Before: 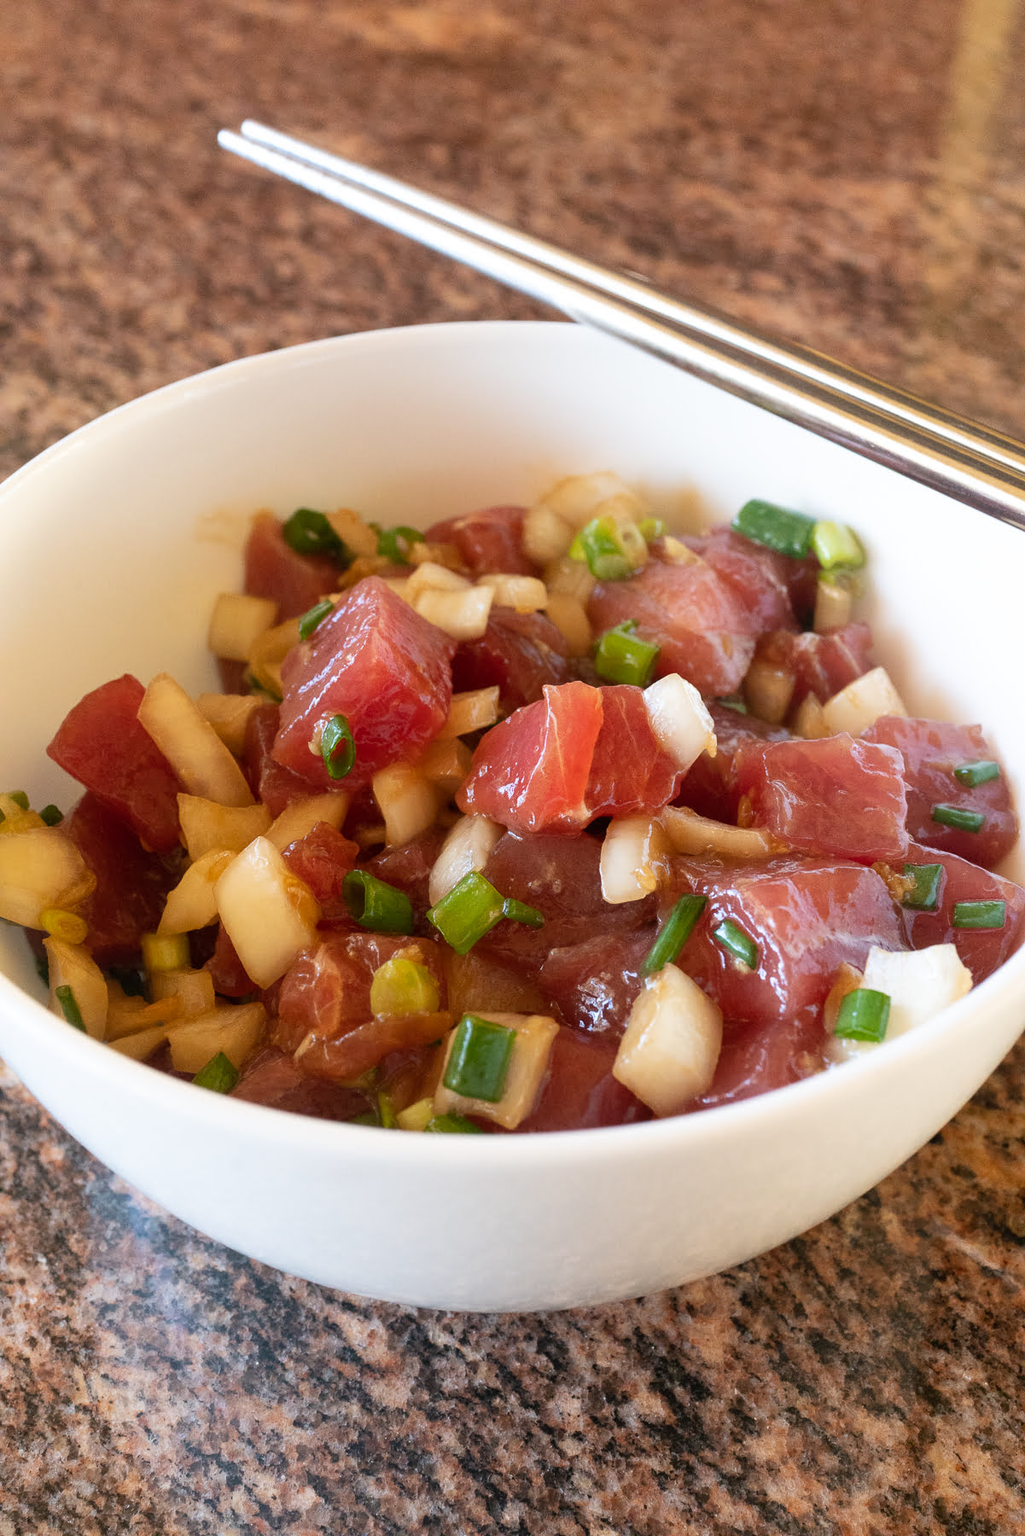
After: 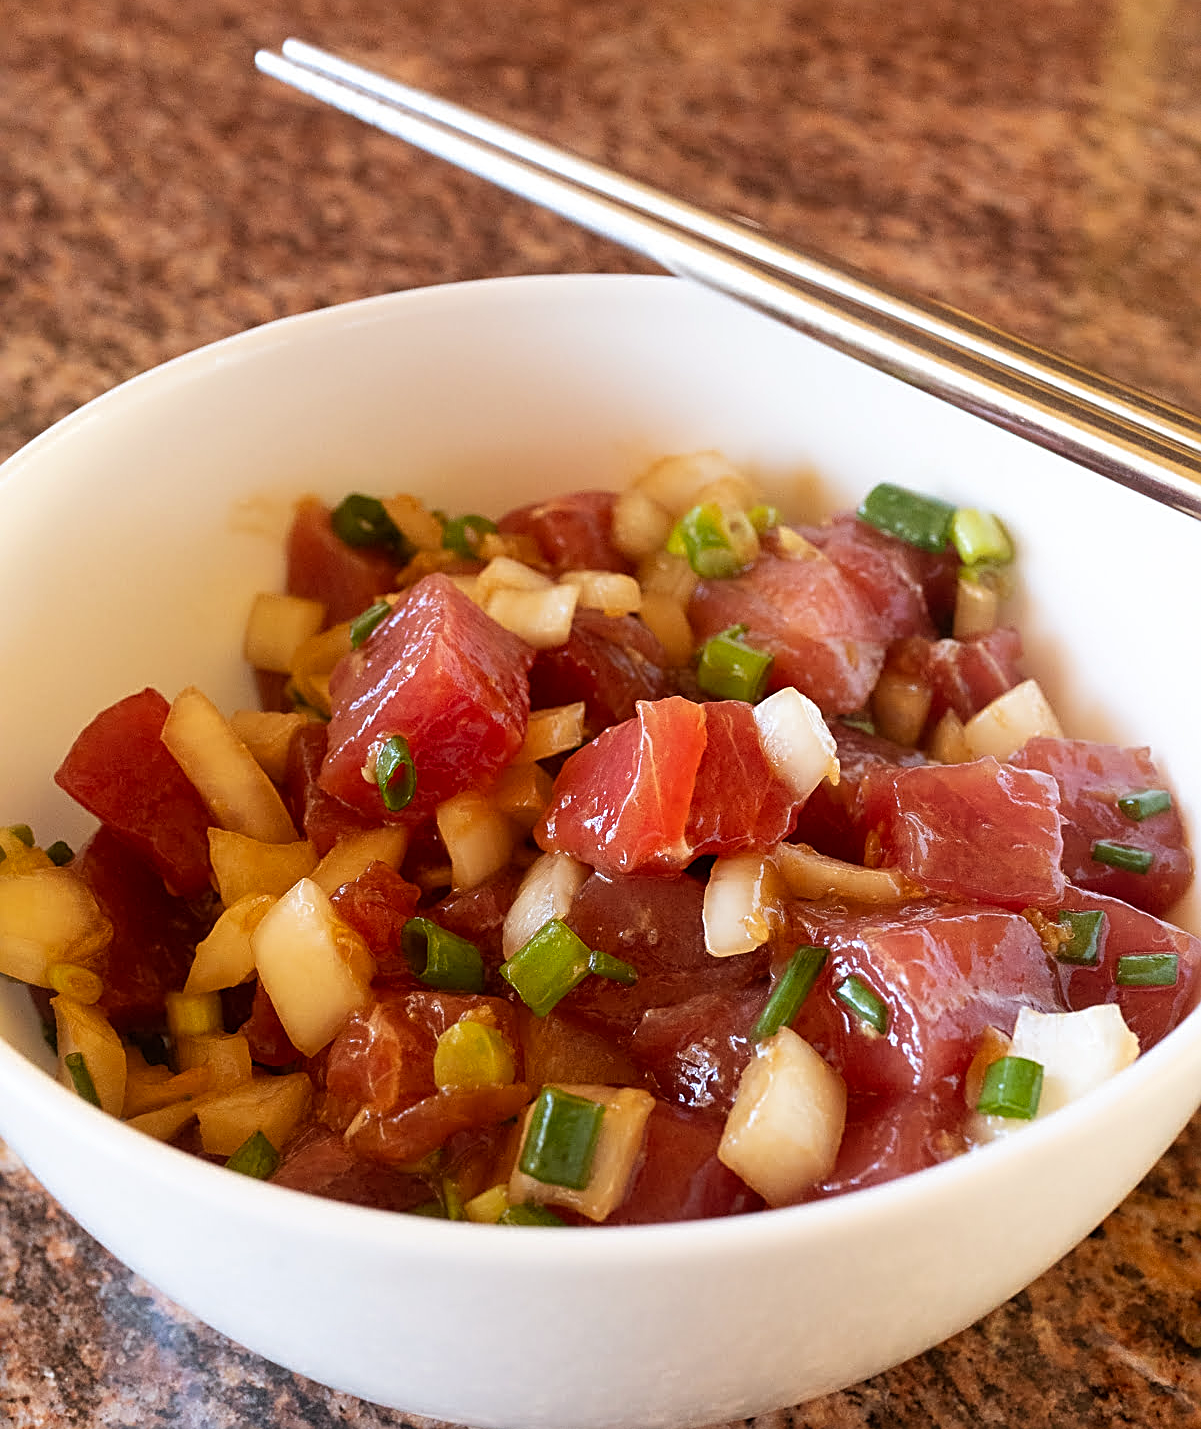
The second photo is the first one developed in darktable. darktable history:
rgb levels: mode RGB, independent channels, levels [[0, 0.5, 1], [0, 0.521, 1], [0, 0.536, 1]]
crop and rotate: top 5.667%, bottom 14.937%
sharpen: radius 2.531, amount 0.628
